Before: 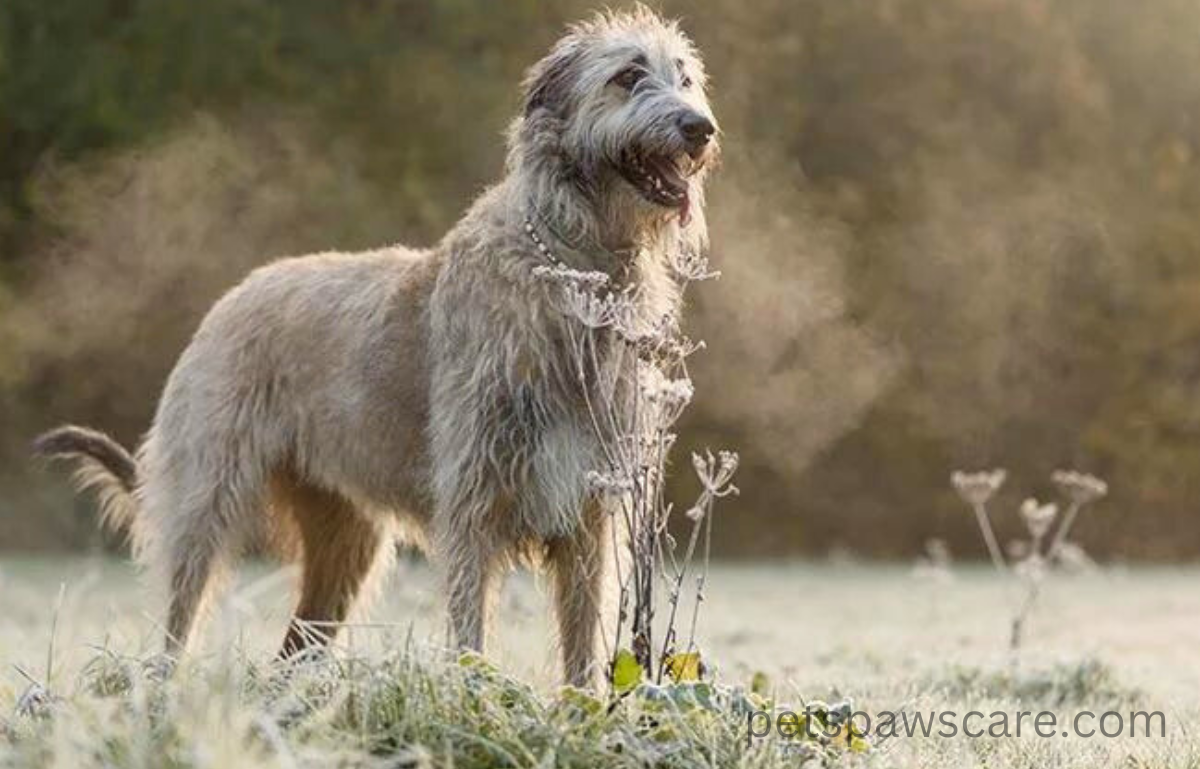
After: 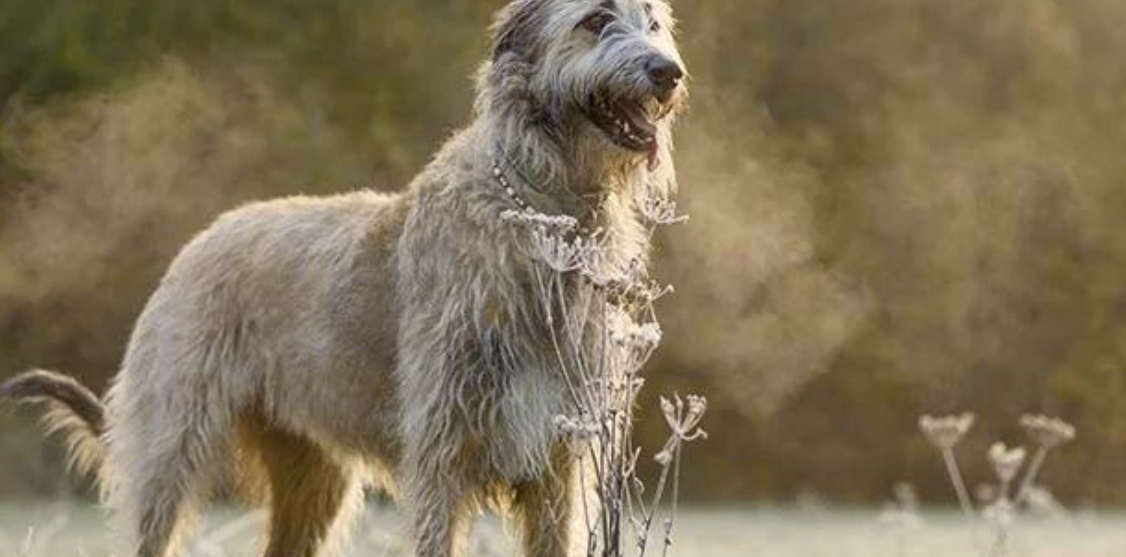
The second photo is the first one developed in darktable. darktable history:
shadows and highlights: low approximation 0.01, soften with gaussian
color contrast: green-magenta contrast 0.85, blue-yellow contrast 1.25, unbound 0
crop: left 2.737%, top 7.287%, right 3.421%, bottom 20.179%
